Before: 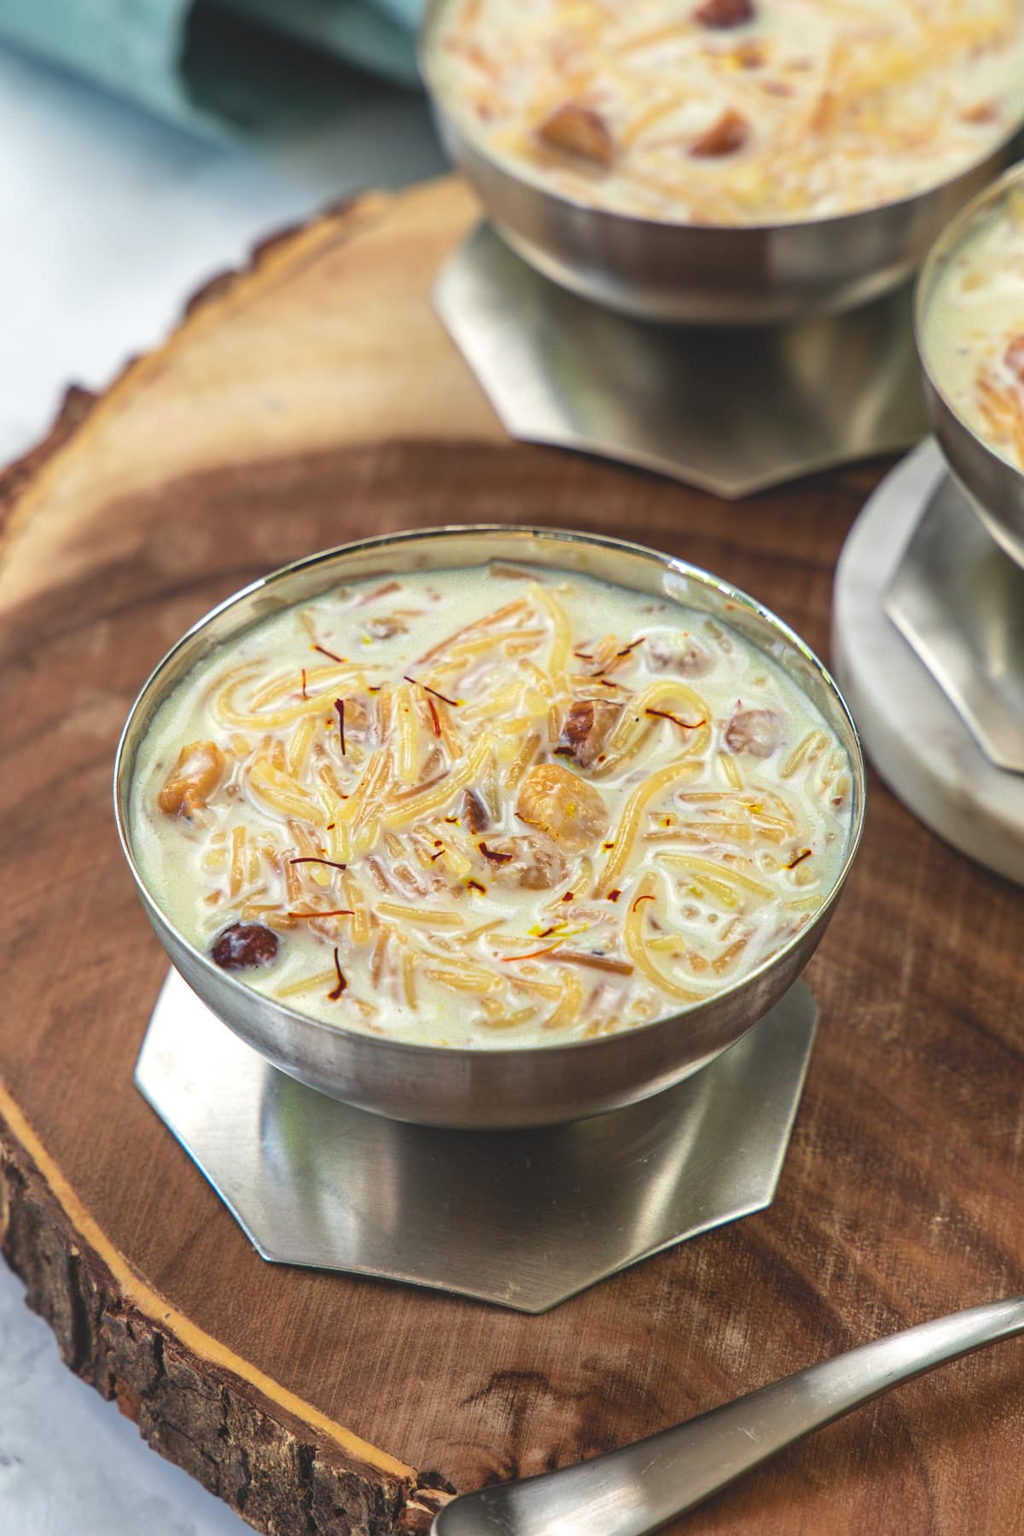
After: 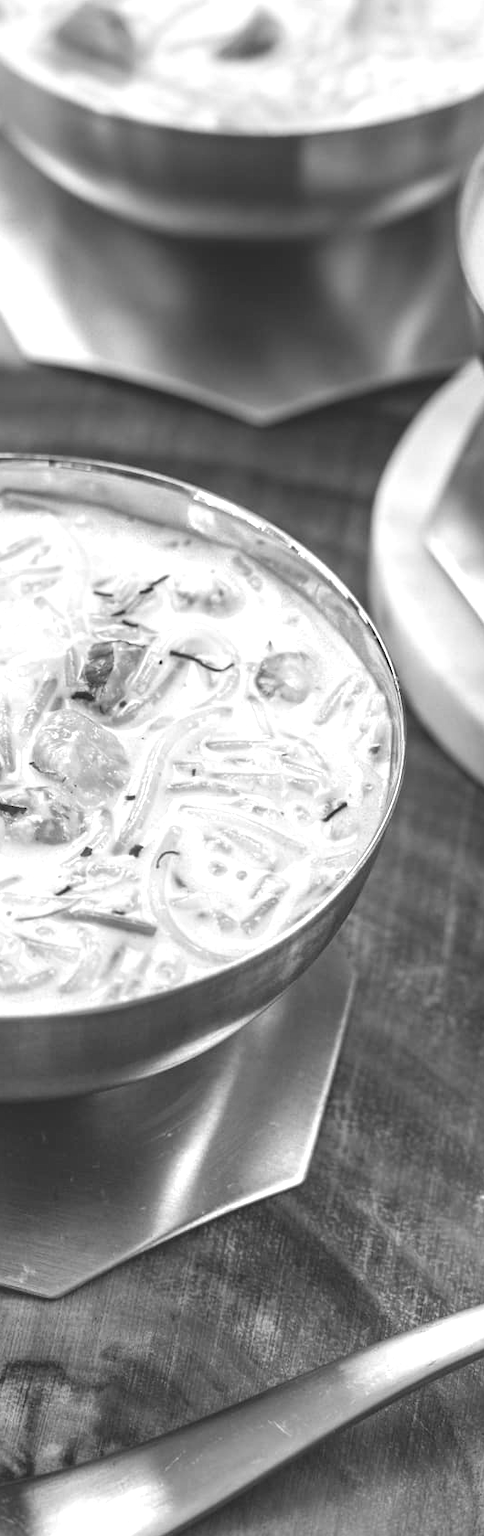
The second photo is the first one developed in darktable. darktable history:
crop: left 47.628%, top 6.643%, right 7.874%
contrast brightness saturation: saturation -1
exposure: exposure 0.6 EV, compensate highlight preservation false
